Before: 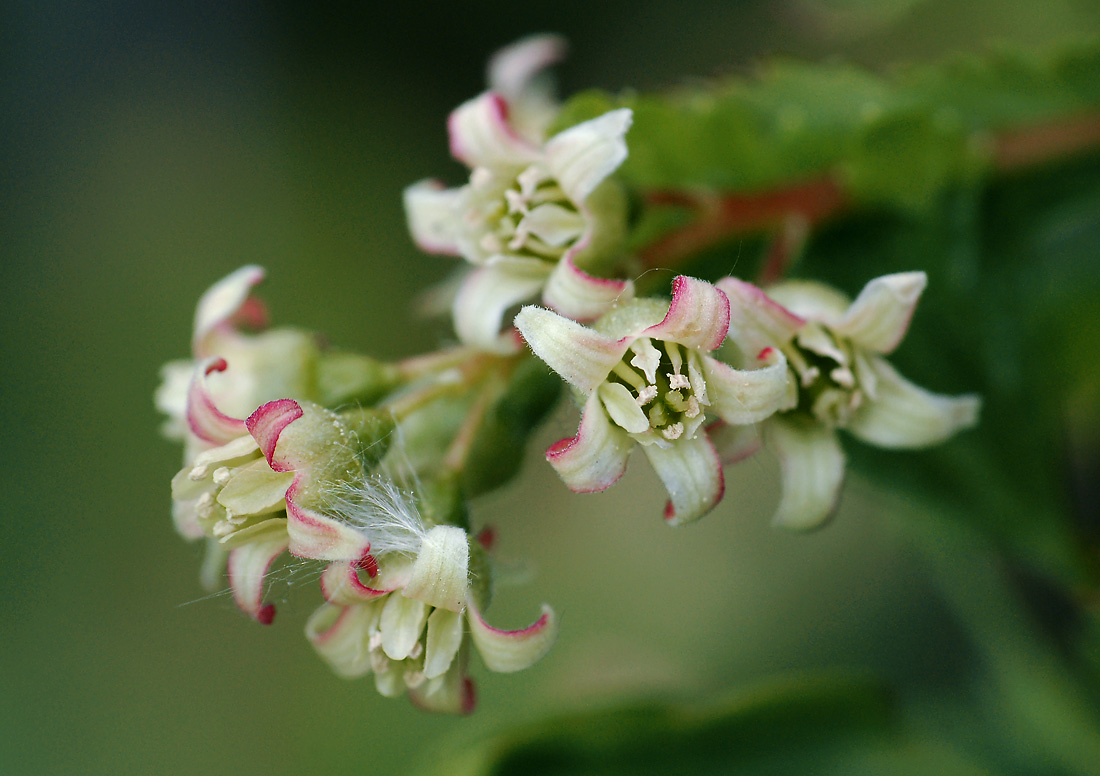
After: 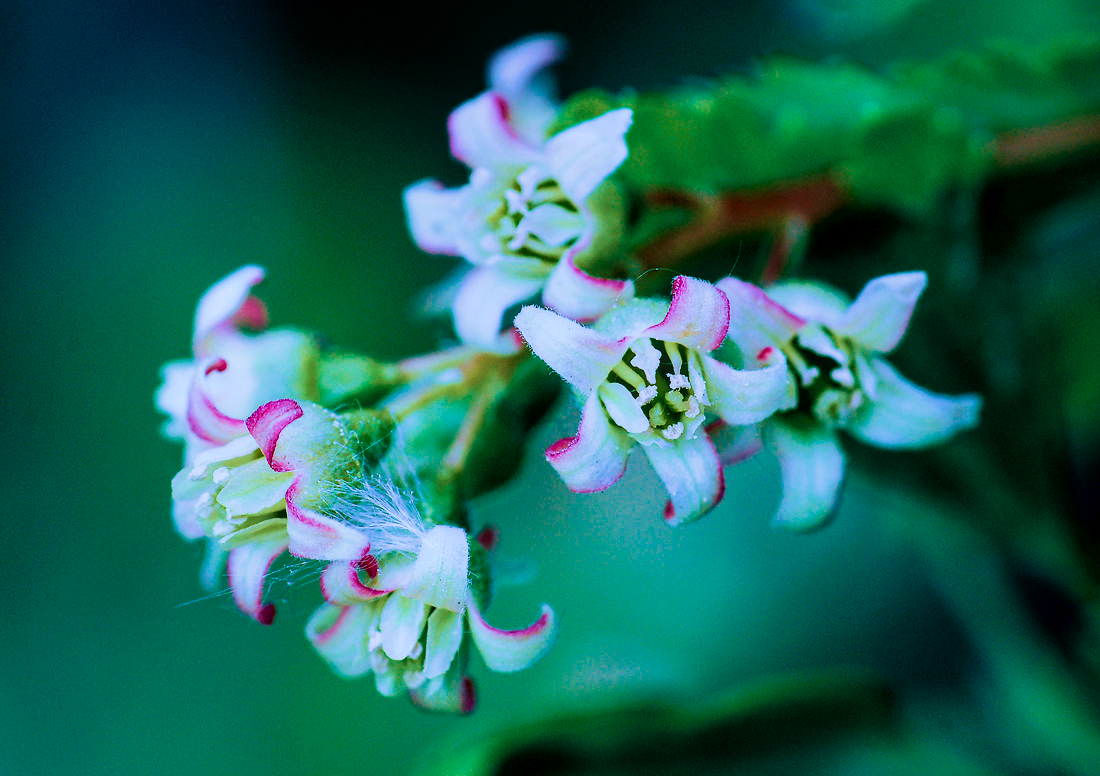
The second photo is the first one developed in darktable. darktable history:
local contrast: on, module defaults
color balance rgb: shadows lift › chroma 4.21%, shadows lift › hue 252.22°, highlights gain › chroma 1.36%, highlights gain › hue 50.24°, perceptual saturation grading › mid-tones 6.33%, perceptual saturation grading › shadows 72.44%, perceptual brilliance grading › highlights 11.59%, contrast 5.05%
filmic rgb: black relative exposure -7.65 EV, white relative exposure 4.56 EV, hardness 3.61
tone equalizer: -8 EV -0.417 EV, -7 EV -0.389 EV, -6 EV -0.333 EV, -5 EV -0.222 EV, -3 EV 0.222 EV, -2 EV 0.333 EV, -1 EV 0.389 EV, +0 EV 0.417 EV, edges refinement/feathering 500, mask exposure compensation -1.57 EV, preserve details no
color calibration: illuminant custom, x 0.422, y 0.412, temperature 3284.99 K
velvia: strength 82.96%
